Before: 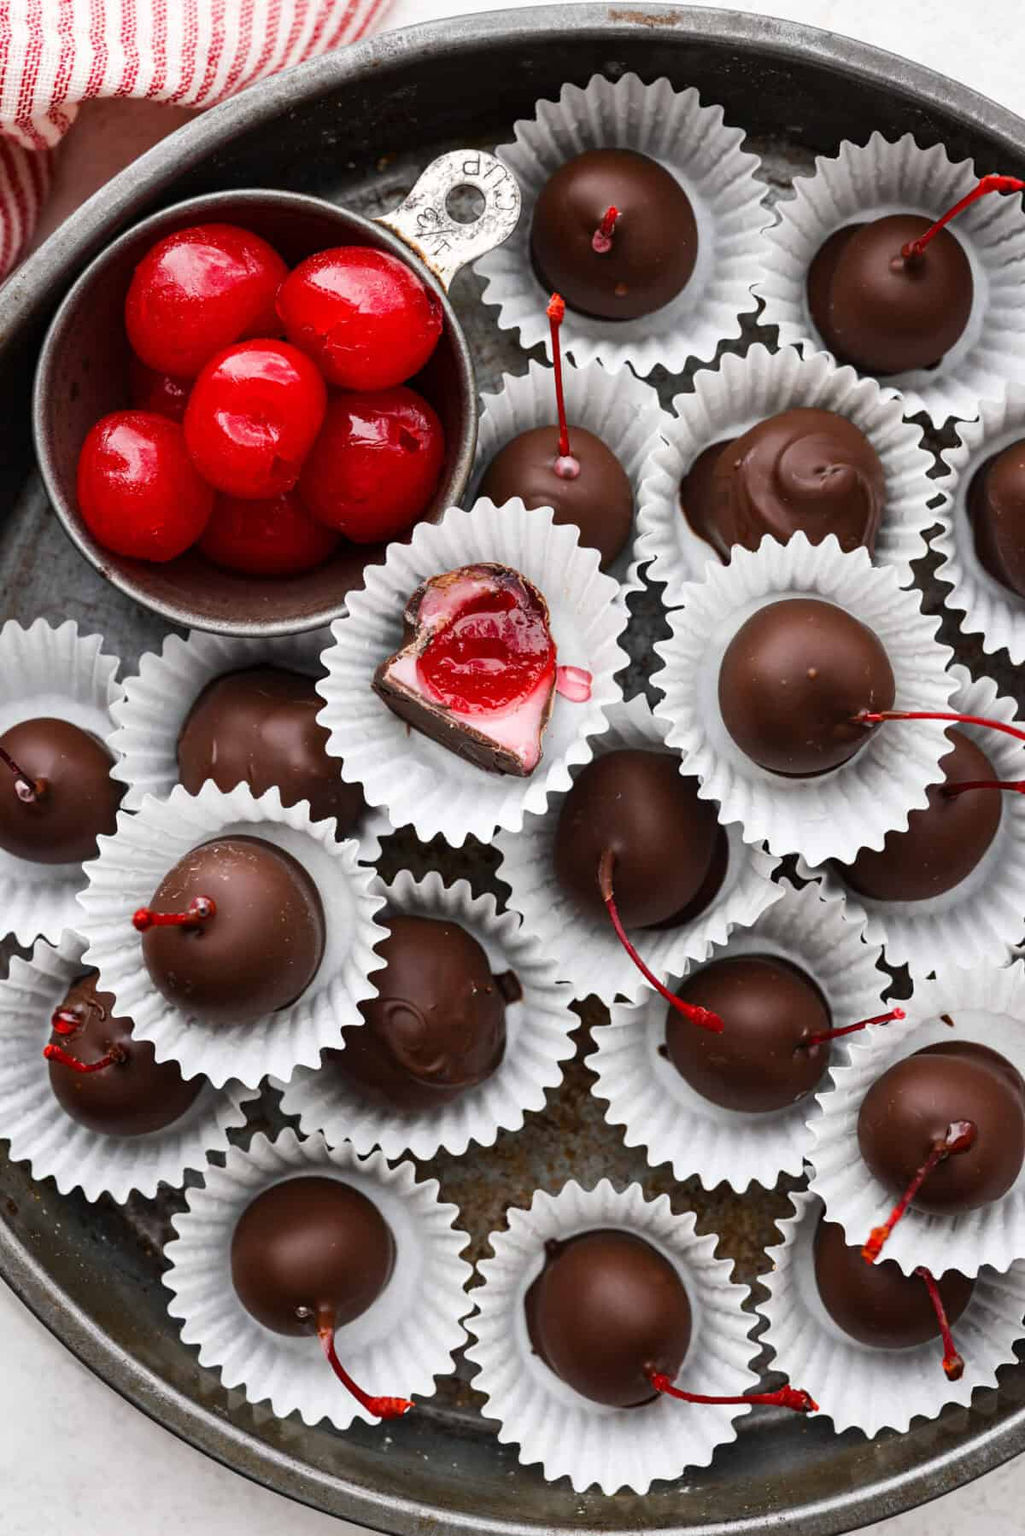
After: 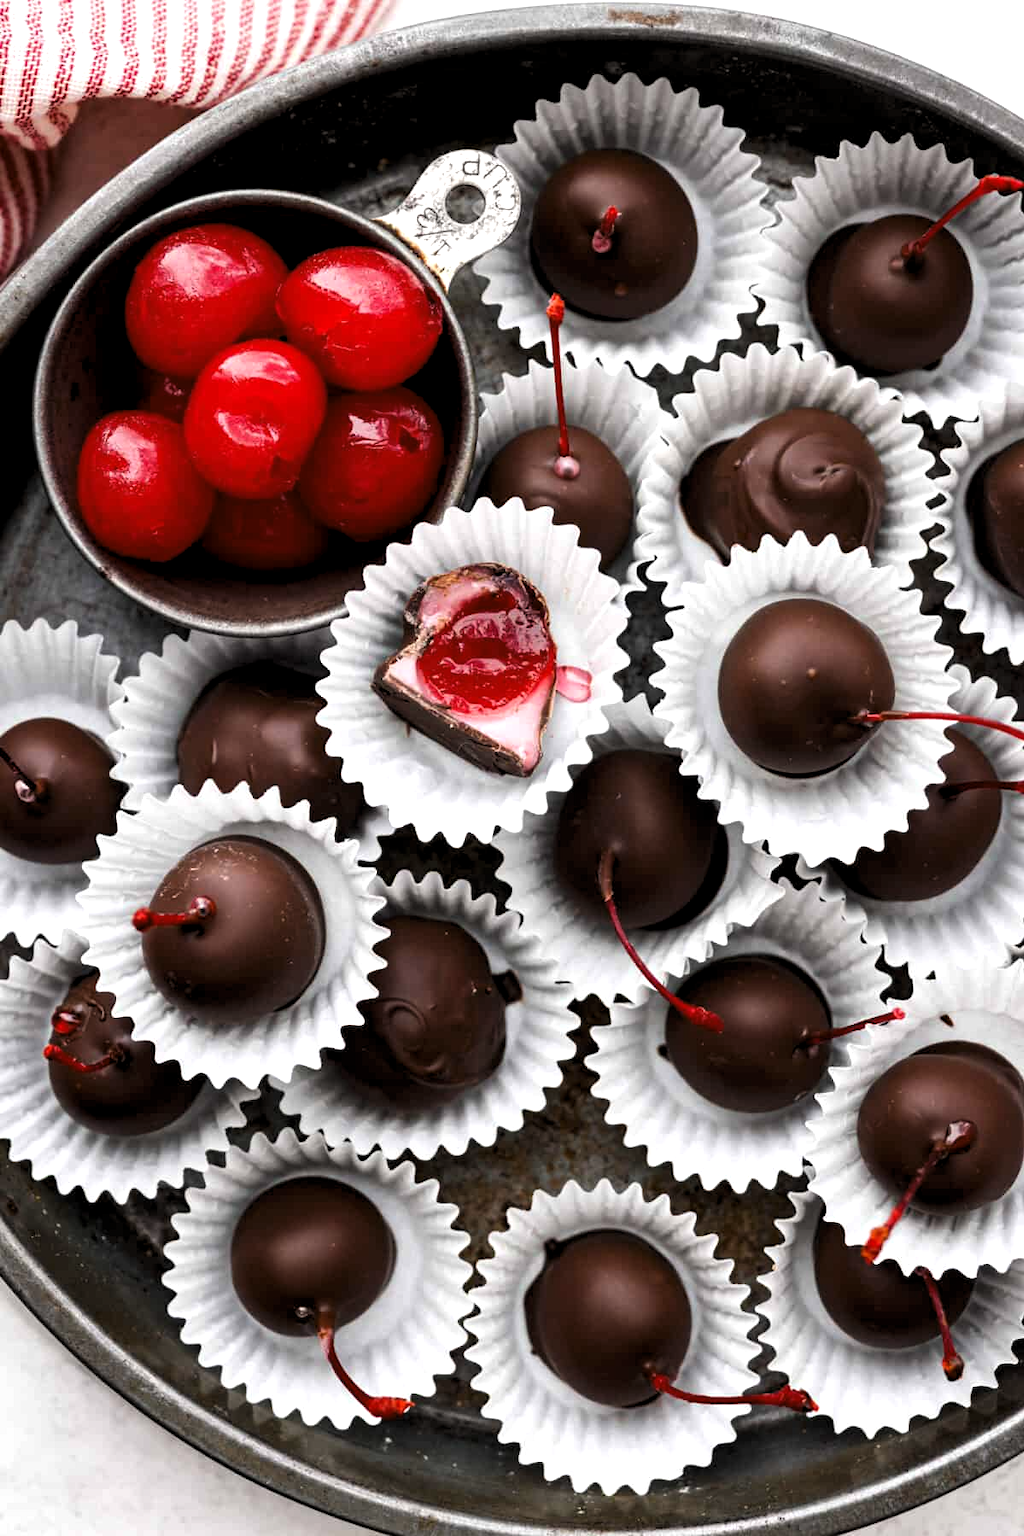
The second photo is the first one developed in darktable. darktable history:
exposure: black level correction 0.001, compensate highlight preservation false
levels: levels [0.052, 0.496, 0.908]
